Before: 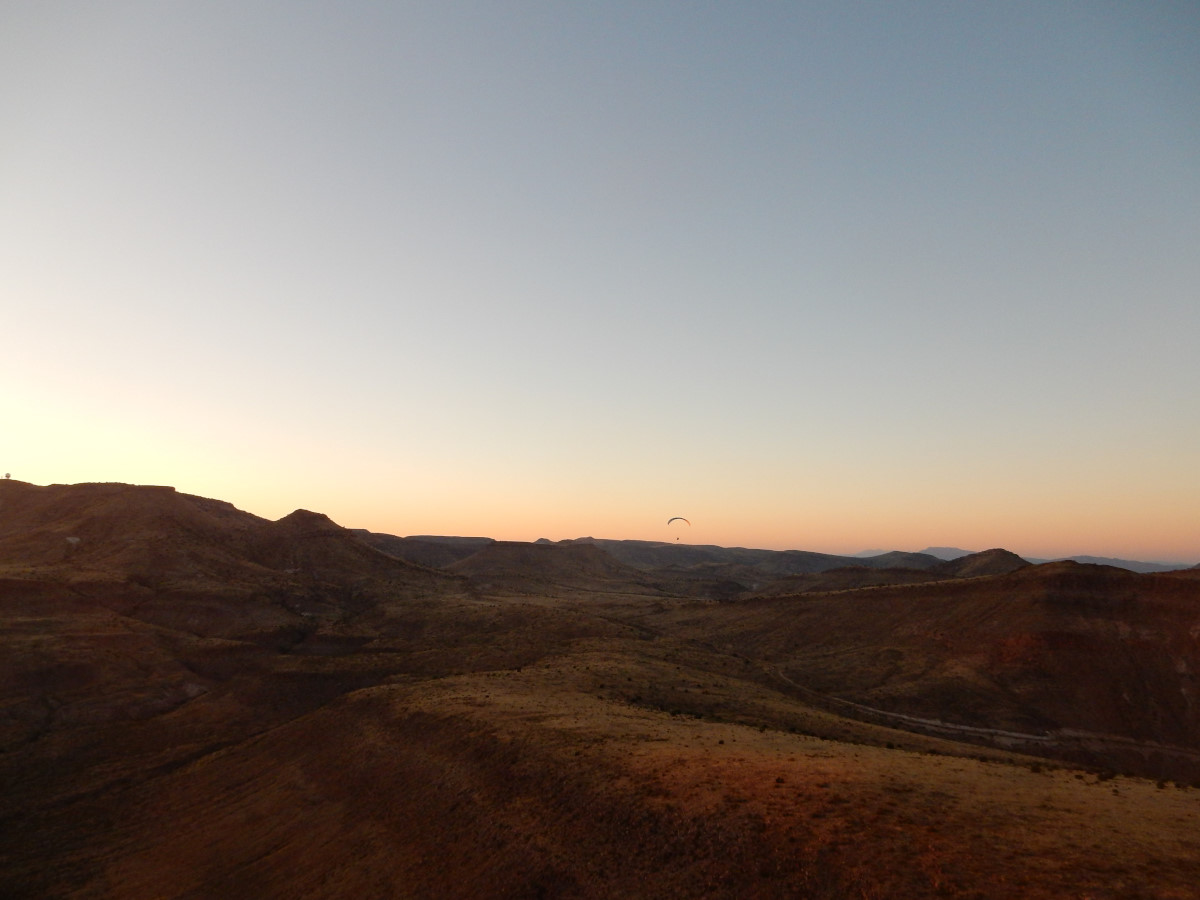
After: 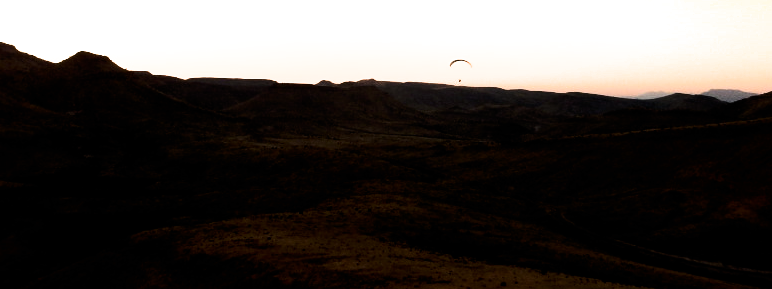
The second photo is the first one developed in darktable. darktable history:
crop: left 18.226%, top 50.987%, right 17.369%, bottom 16.842%
contrast brightness saturation: contrast 0.272
filmic rgb: black relative exposure -8.3 EV, white relative exposure 2.22 EV, hardness 7.11, latitude 85.71%, contrast 1.685, highlights saturation mix -4.21%, shadows ↔ highlights balance -2.3%, color science v6 (2022)
velvia: on, module defaults
